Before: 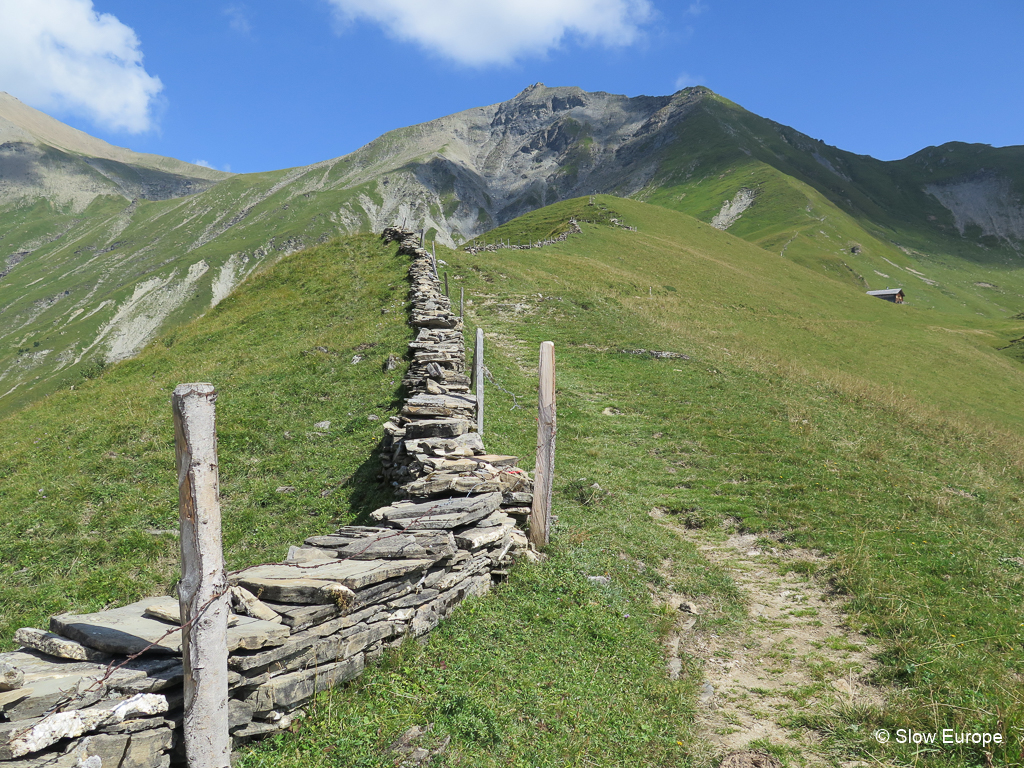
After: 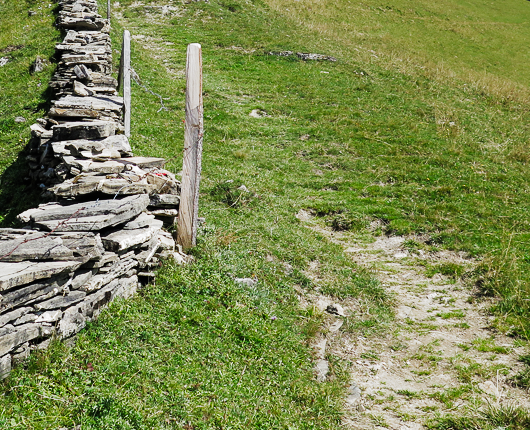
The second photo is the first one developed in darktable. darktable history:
crop: left 34.479%, top 38.822%, right 13.718%, bottom 5.172%
filmic rgb: black relative exposure -6.43 EV, white relative exposure 2.43 EV, threshold 3 EV, hardness 5.27, latitude 0.1%, contrast 1.425, highlights saturation mix 2%, preserve chrominance no, color science v5 (2021), contrast in shadows safe, contrast in highlights safe, enable highlight reconstruction true
